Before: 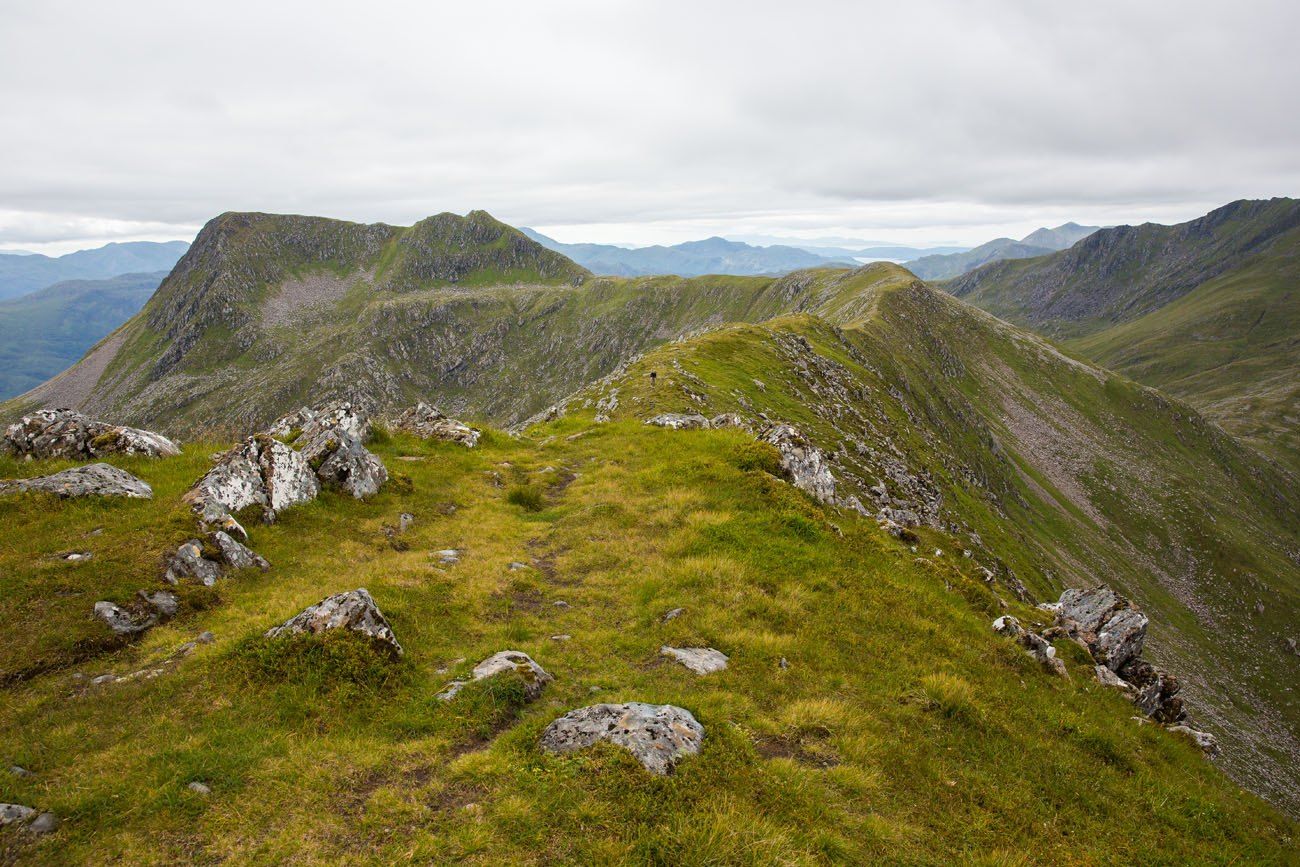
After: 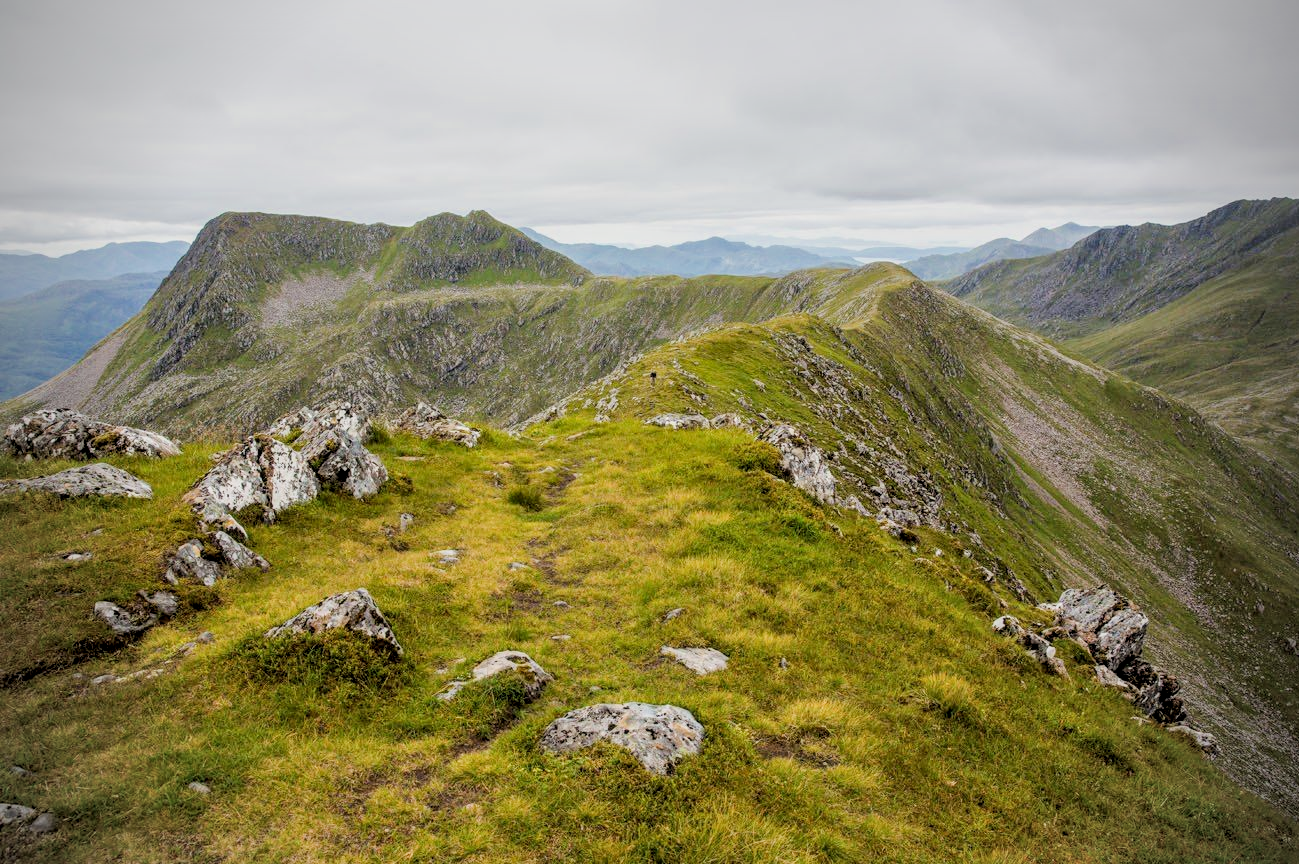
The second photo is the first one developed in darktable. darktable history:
vignetting: on, module defaults
local contrast: detail 130%
exposure: compensate highlight preservation false
crop: top 0.057%, bottom 0.181%
tone equalizer: -8 EV -0.762 EV, -7 EV -0.683 EV, -6 EV -0.572 EV, -5 EV -0.379 EV, -3 EV 0.4 EV, -2 EV 0.6 EV, -1 EV 0.69 EV, +0 EV 0.741 EV
filmic rgb: black relative exposure -7.65 EV, white relative exposure 4.56 EV, hardness 3.61
shadows and highlights: on, module defaults
